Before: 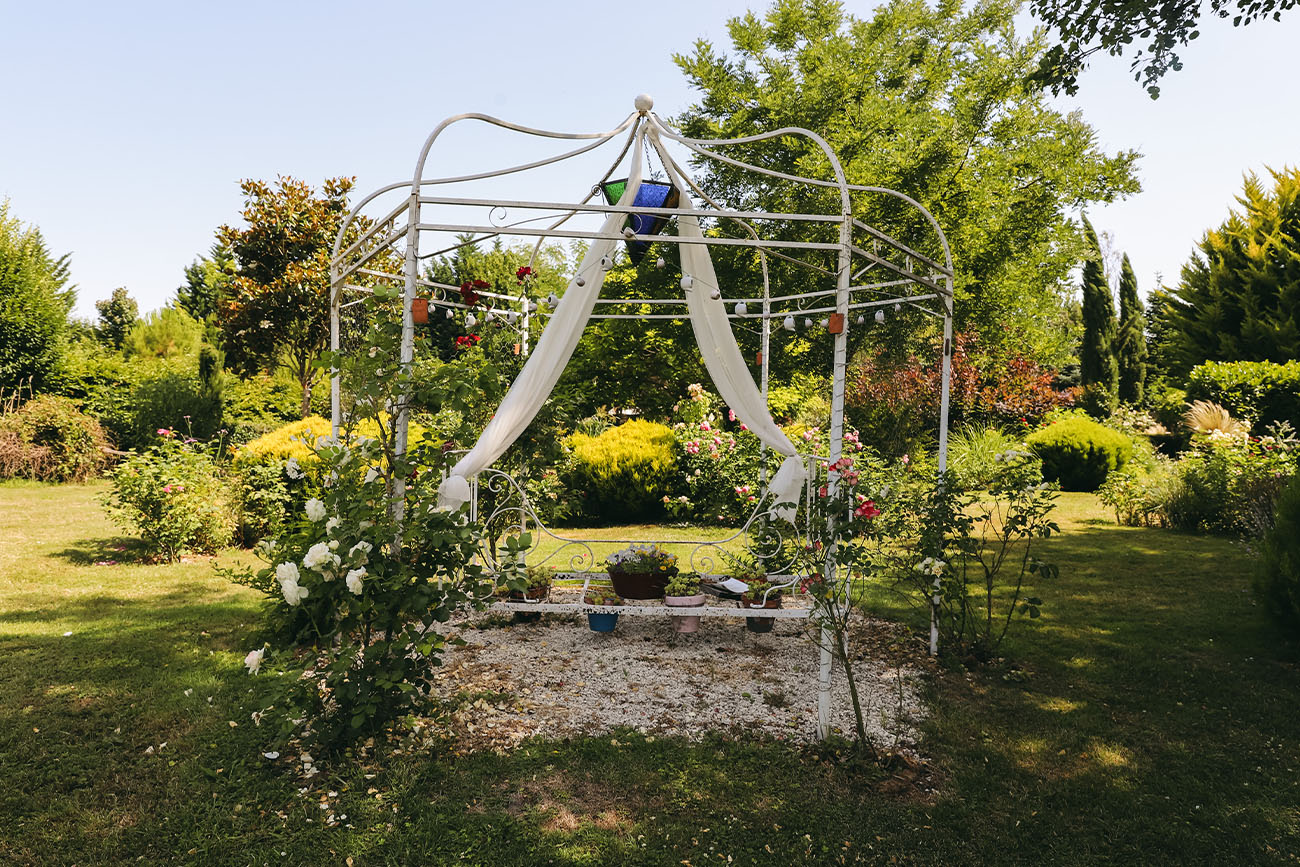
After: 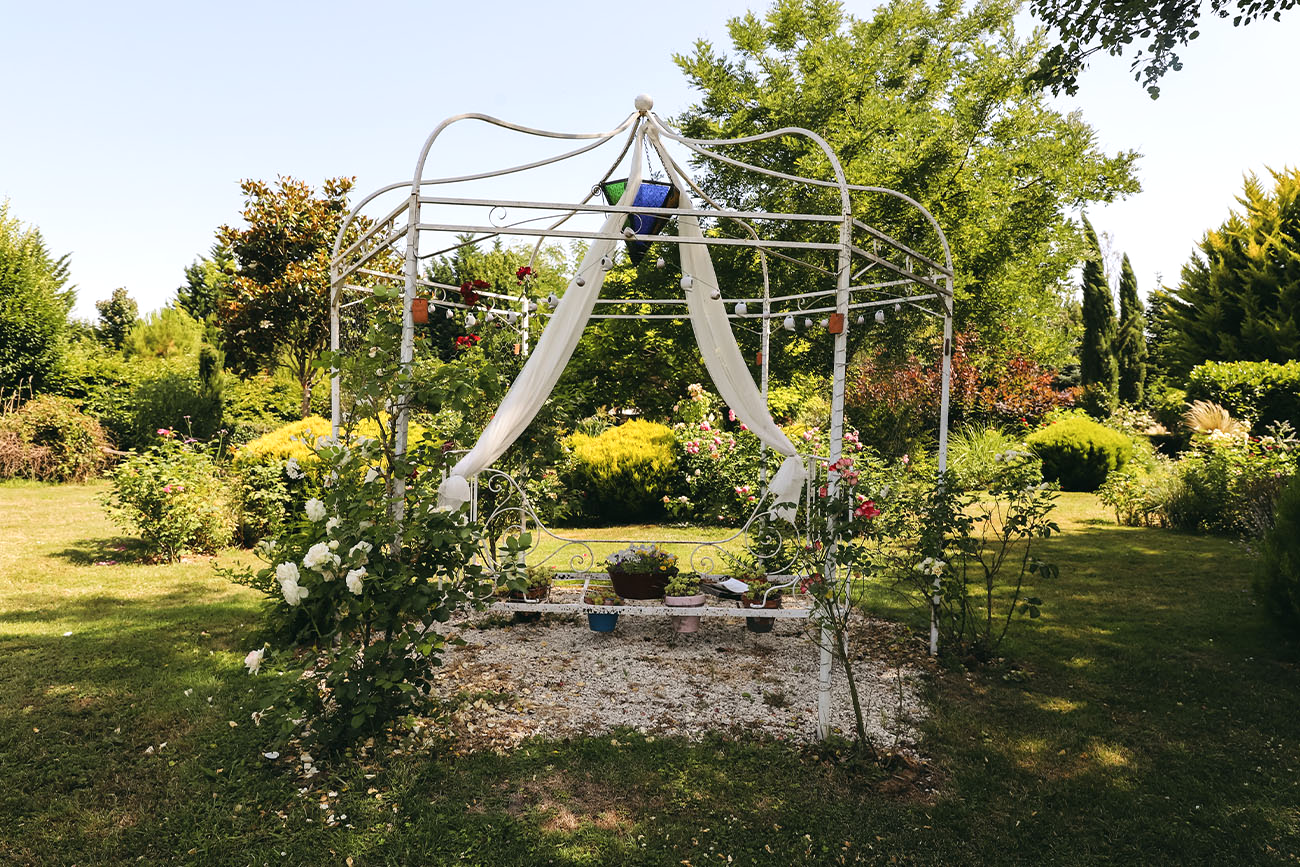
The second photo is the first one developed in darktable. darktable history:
shadows and highlights: shadows -11.56, white point adjustment 4.18, highlights 28.58
